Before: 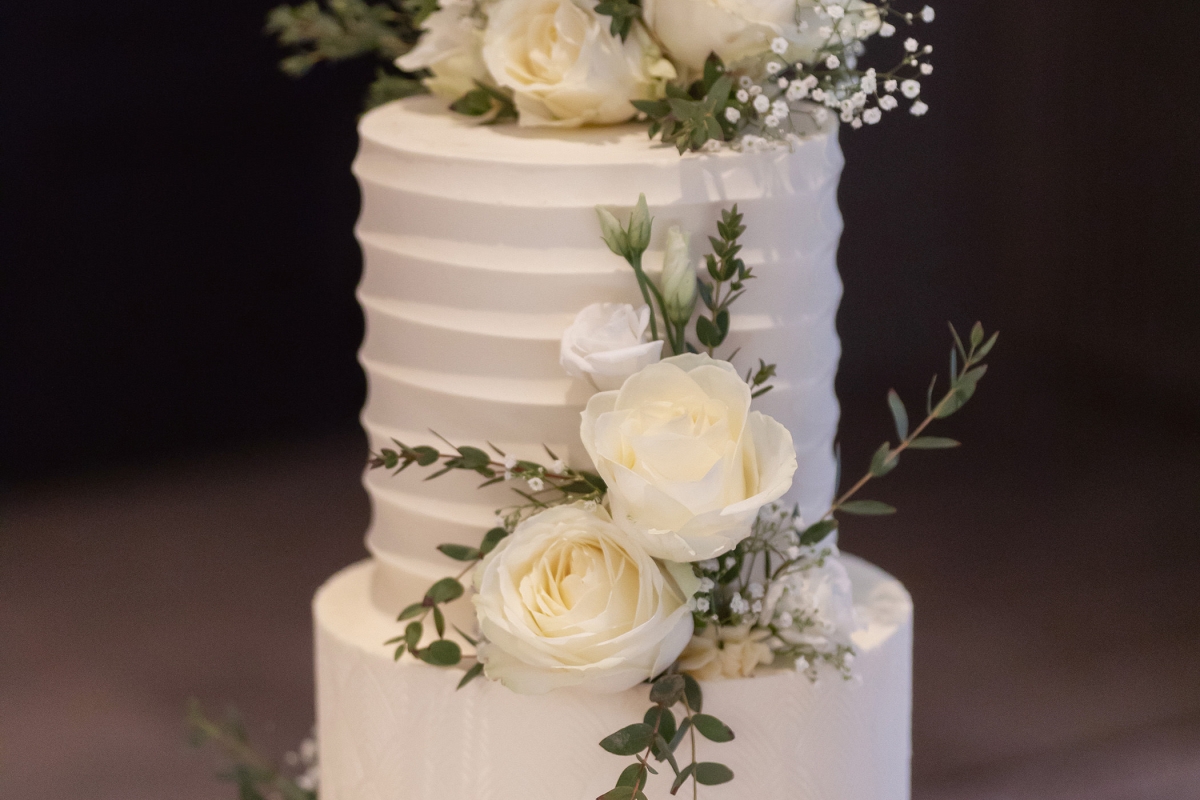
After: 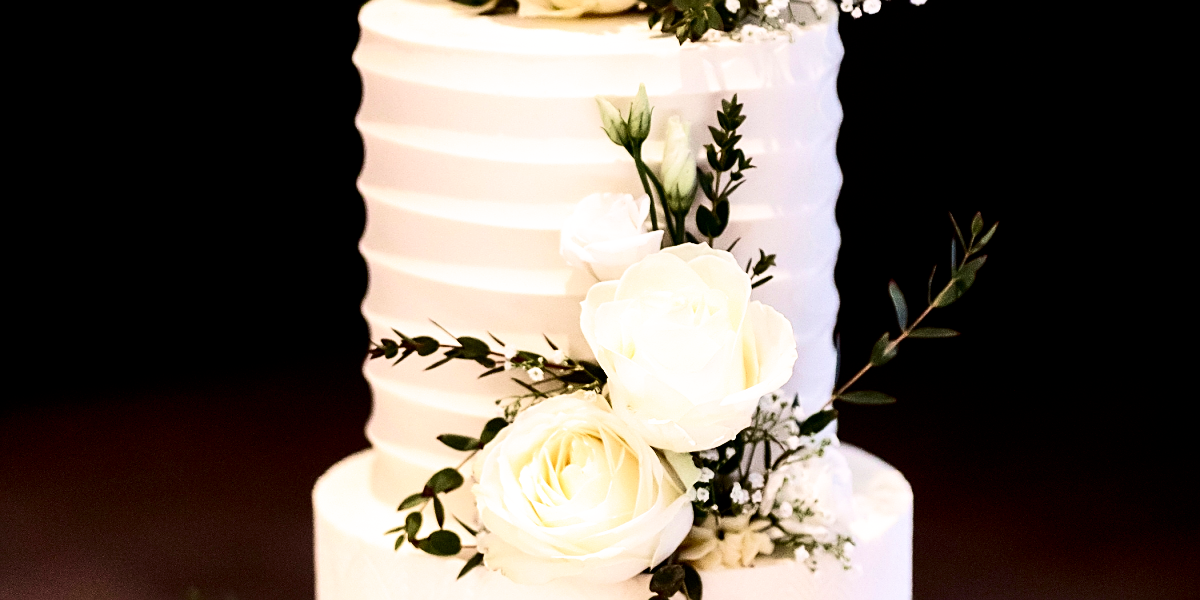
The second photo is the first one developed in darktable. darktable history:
contrast brightness saturation: contrast 0.28
crop: top 13.819%, bottom 11.169%
tone equalizer: -8 EV -0.75 EV, -7 EV -0.7 EV, -6 EV -0.6 EV, -5 EV -0.4 EV, -3 EV 0.4 EV, -2 EV 0.6 EV, -1 EV 0.7 EV, +0 EV 0.75 EV, edges refinement/feathering 500, mask exposure compensation -1.57 EV, preserve details no
sharpen: on, module defaults
velvia: on, module defaults
filmic rgb: black relative exposure -6.3 EV, white relative exposure 2.8 EV, threshold 3 EV, target black luminance 0%, hardness 4.6, latitude 67.35%, contrast 1.292, shadows ↔ highlights balance -3.5%, preserve chrominance no, color science v4 (2020), contrast in shadows soft, enable highlight reconstruction true
